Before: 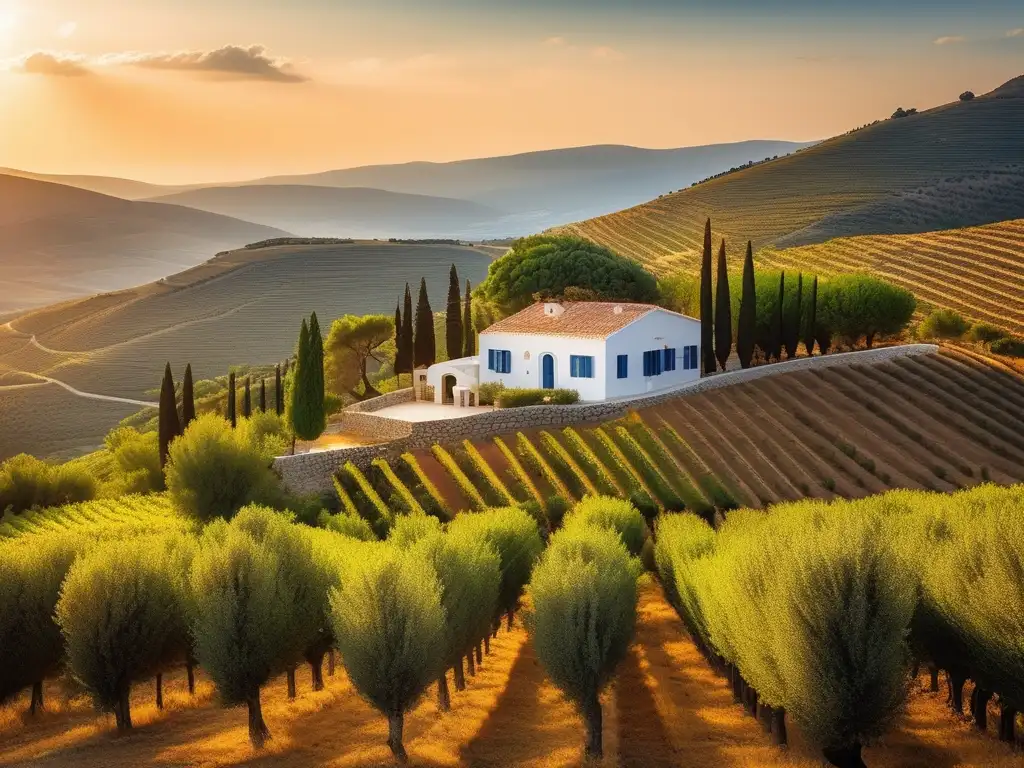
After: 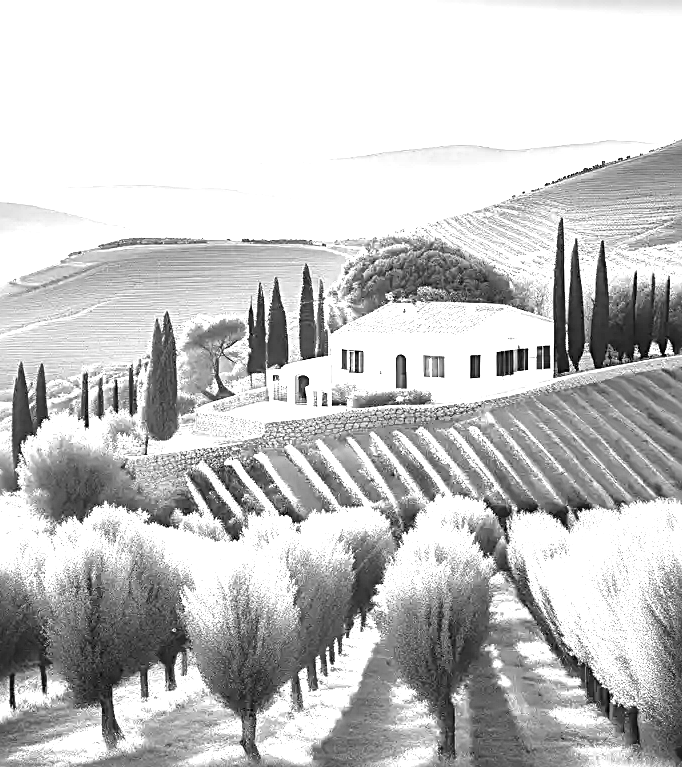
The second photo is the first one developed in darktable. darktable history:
crop and rotate: left 14.385%, right 18.948%
color balance rgb: perceptual saturation grading › global saturation 20%, perceptual saturation grading › highlights -25%, perceptual saturation grading › shadows 50.52%, global vibrance 40.24%
contrast brightness saturation: saturation -1
sharpen: radius 2.676, amount 0.669
white balance: emerald 1
color zones: curves: ch1 [(0, 0.292) (0.001, 0.292) (0.2, 0.264) (0.4, 0.248) (0.6, 0.248) (0.8, 0.264) (0.999, 0.292) (1, 0.292)]
exposure: black level correction 0, exposure 2.138 EV, compensate exposure bias true, compensate highlight preservation false
